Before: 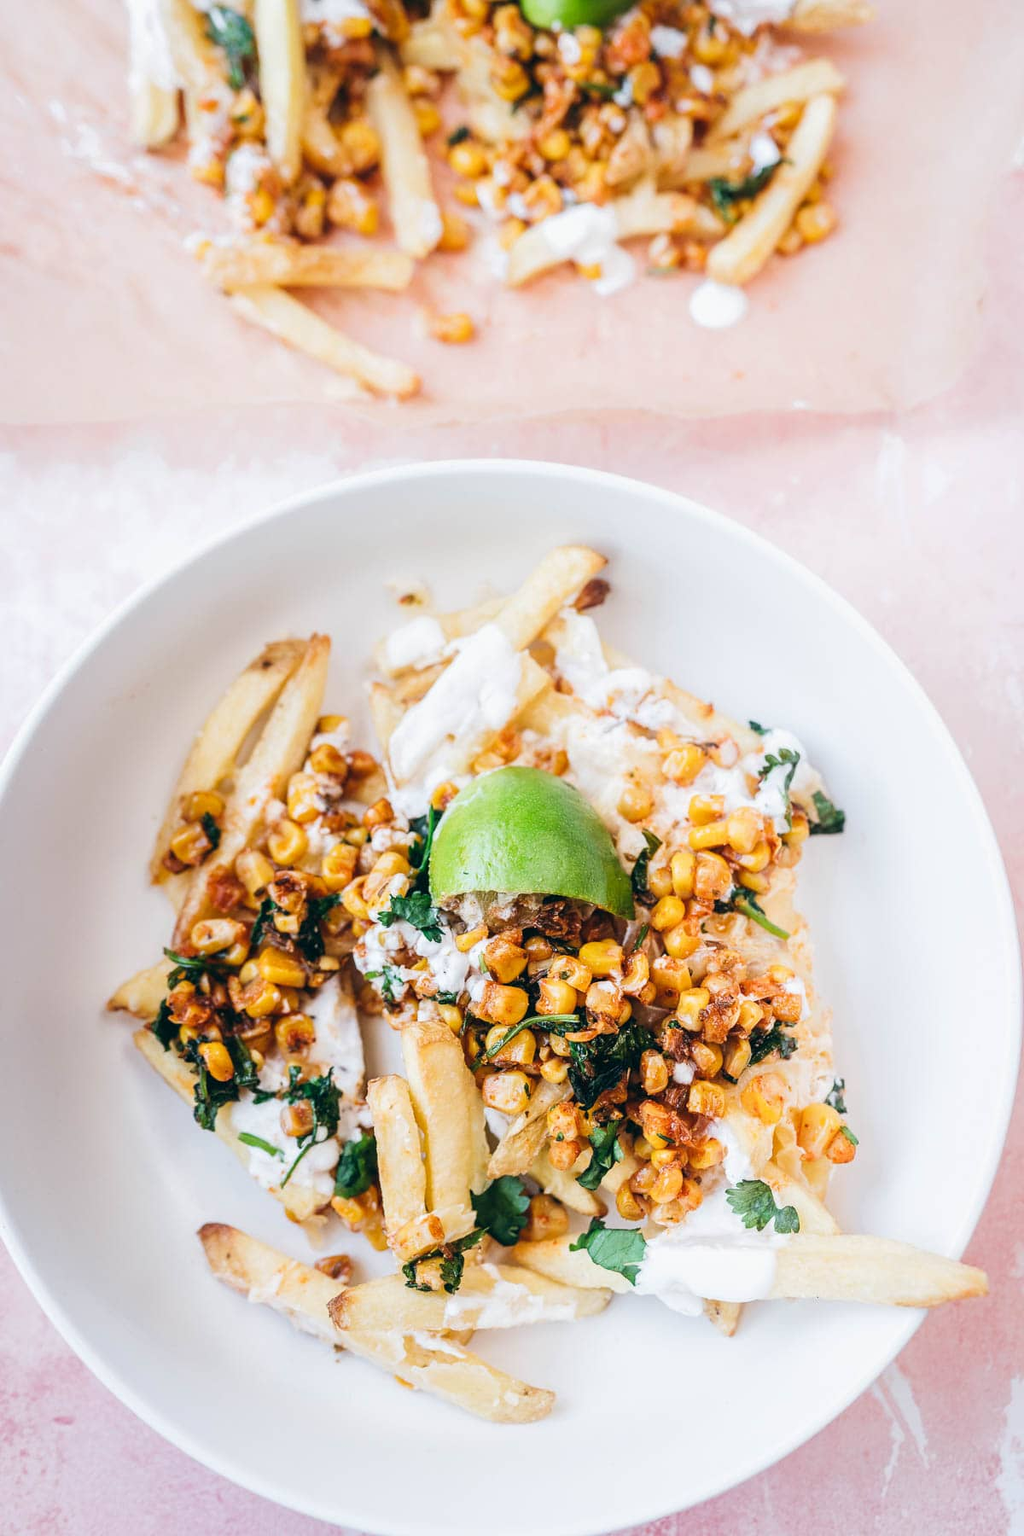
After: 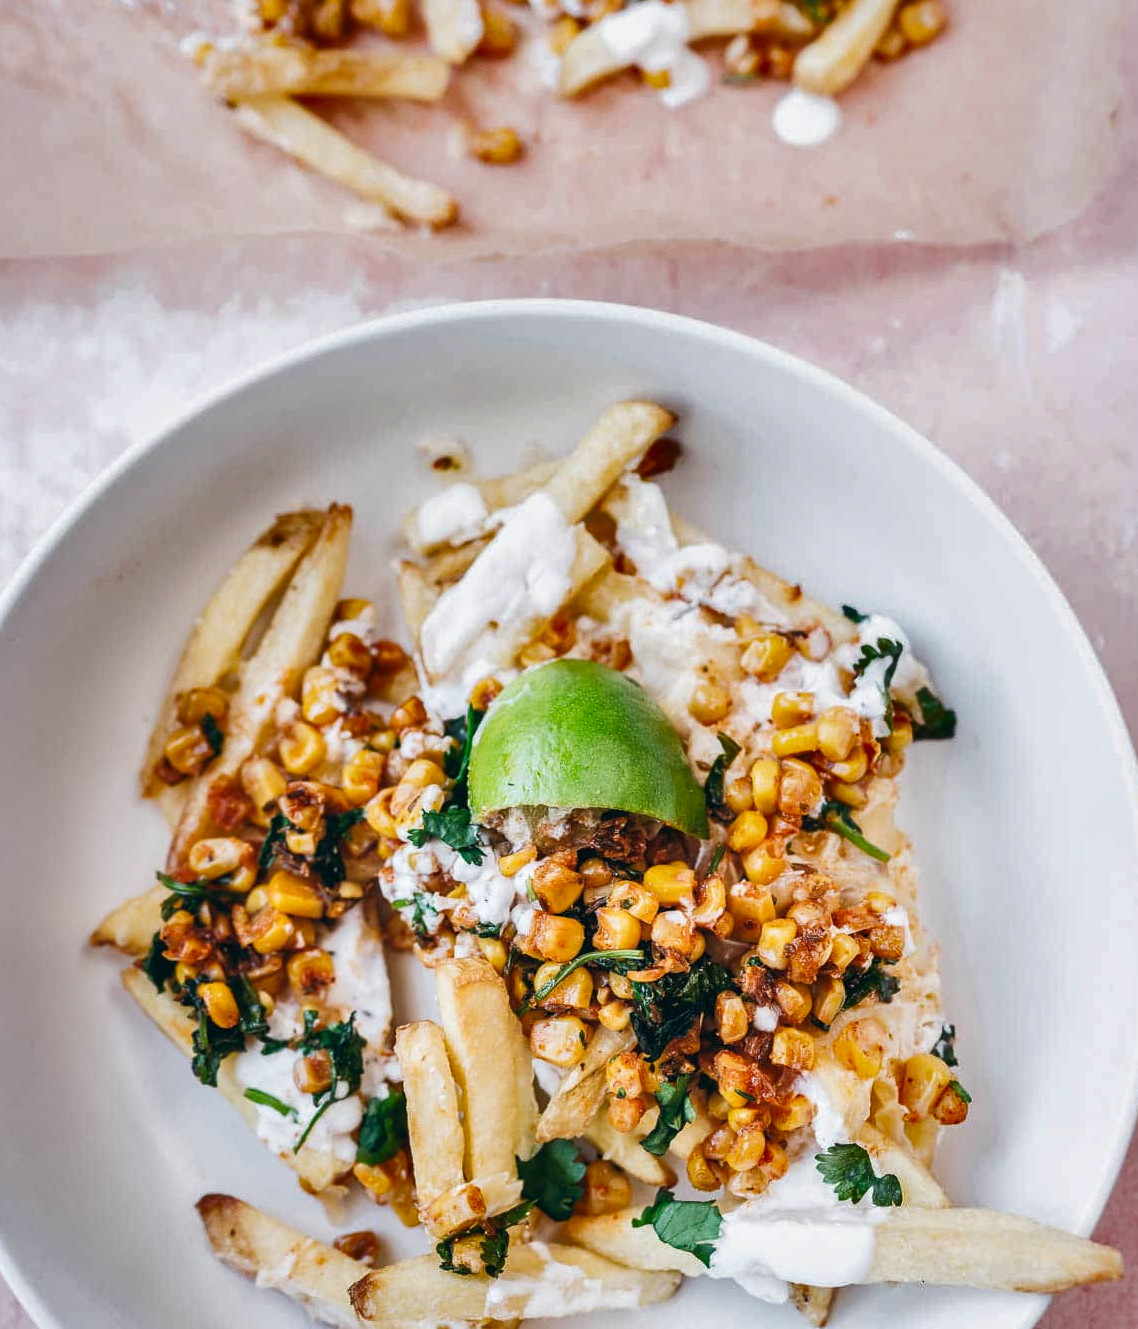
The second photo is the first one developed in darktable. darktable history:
shadows and highlights: radius 107.06, shadows 45.25, highlights -66.61, highlights color adjustment 52.95%, low approximation 0.01, soften with gaussian
crop and rotate: left 2.978%, top 13.278%, right 2.122%, bottom 12.857%
